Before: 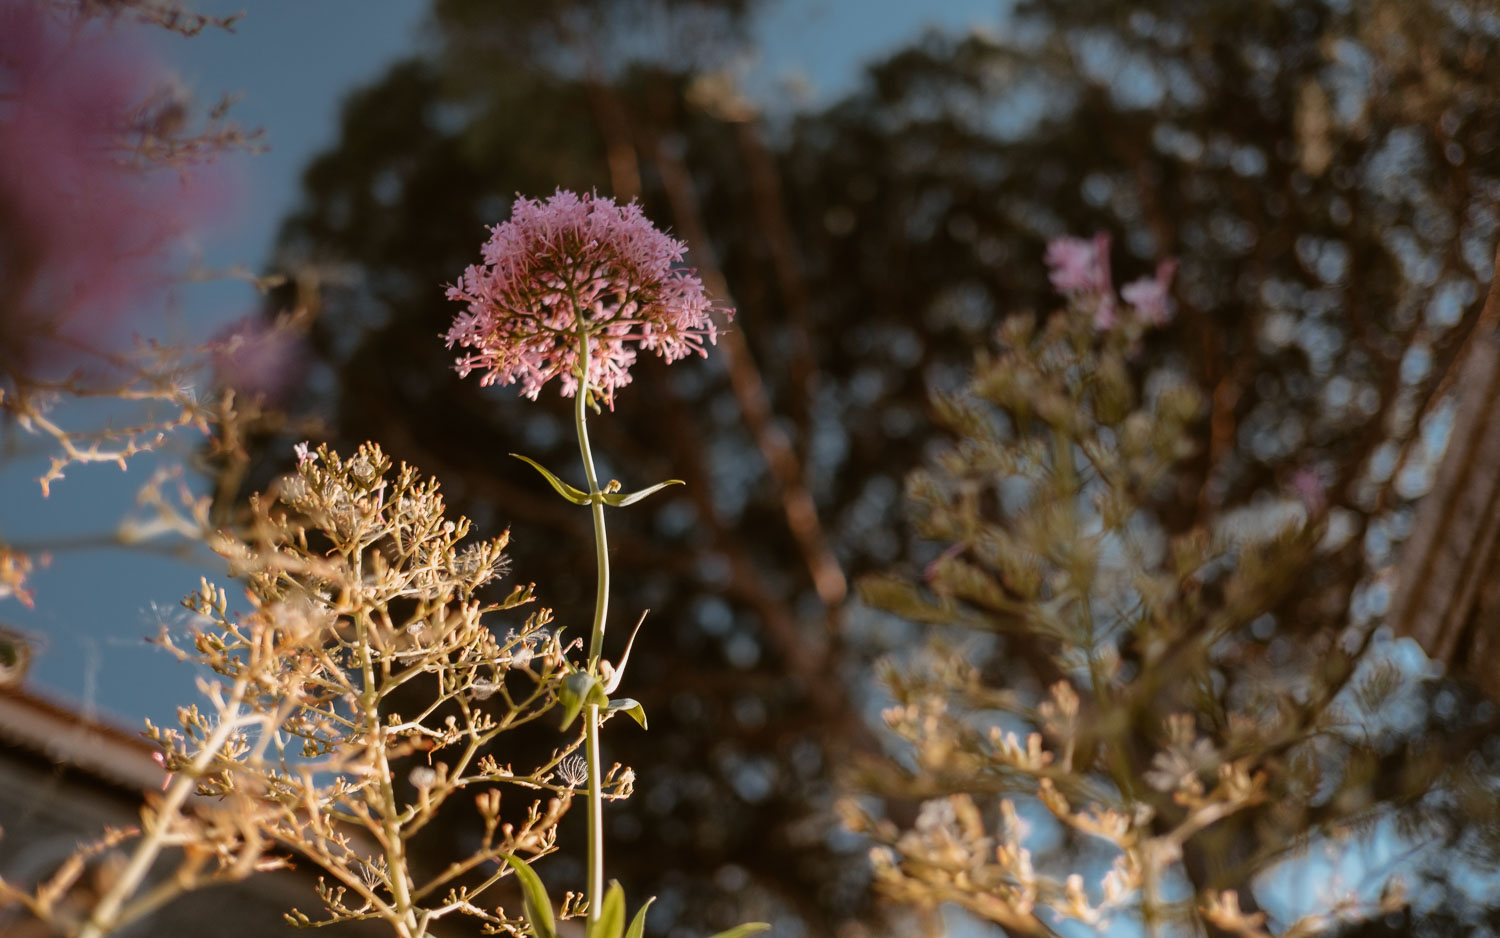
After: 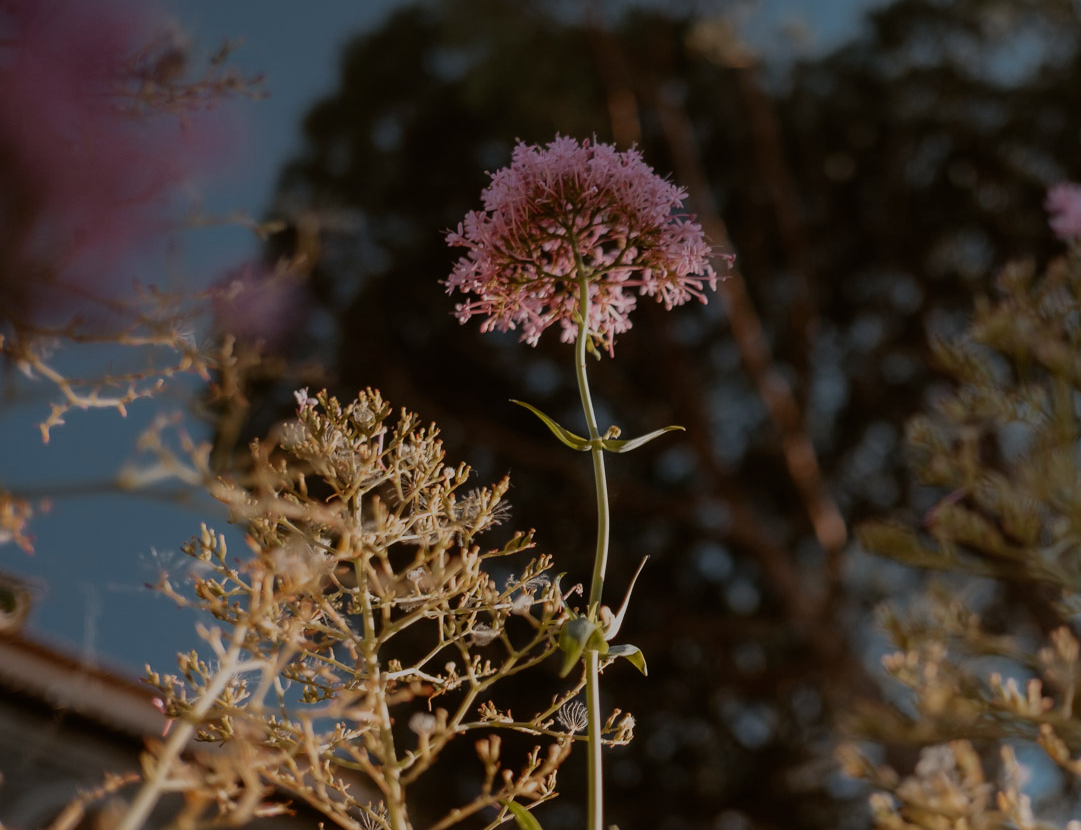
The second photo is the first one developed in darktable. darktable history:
crop: top 5.815%, right 27.912%, bottom 5.663%
exposure: exposure -0.92 EV, compensate highlight preservation false
